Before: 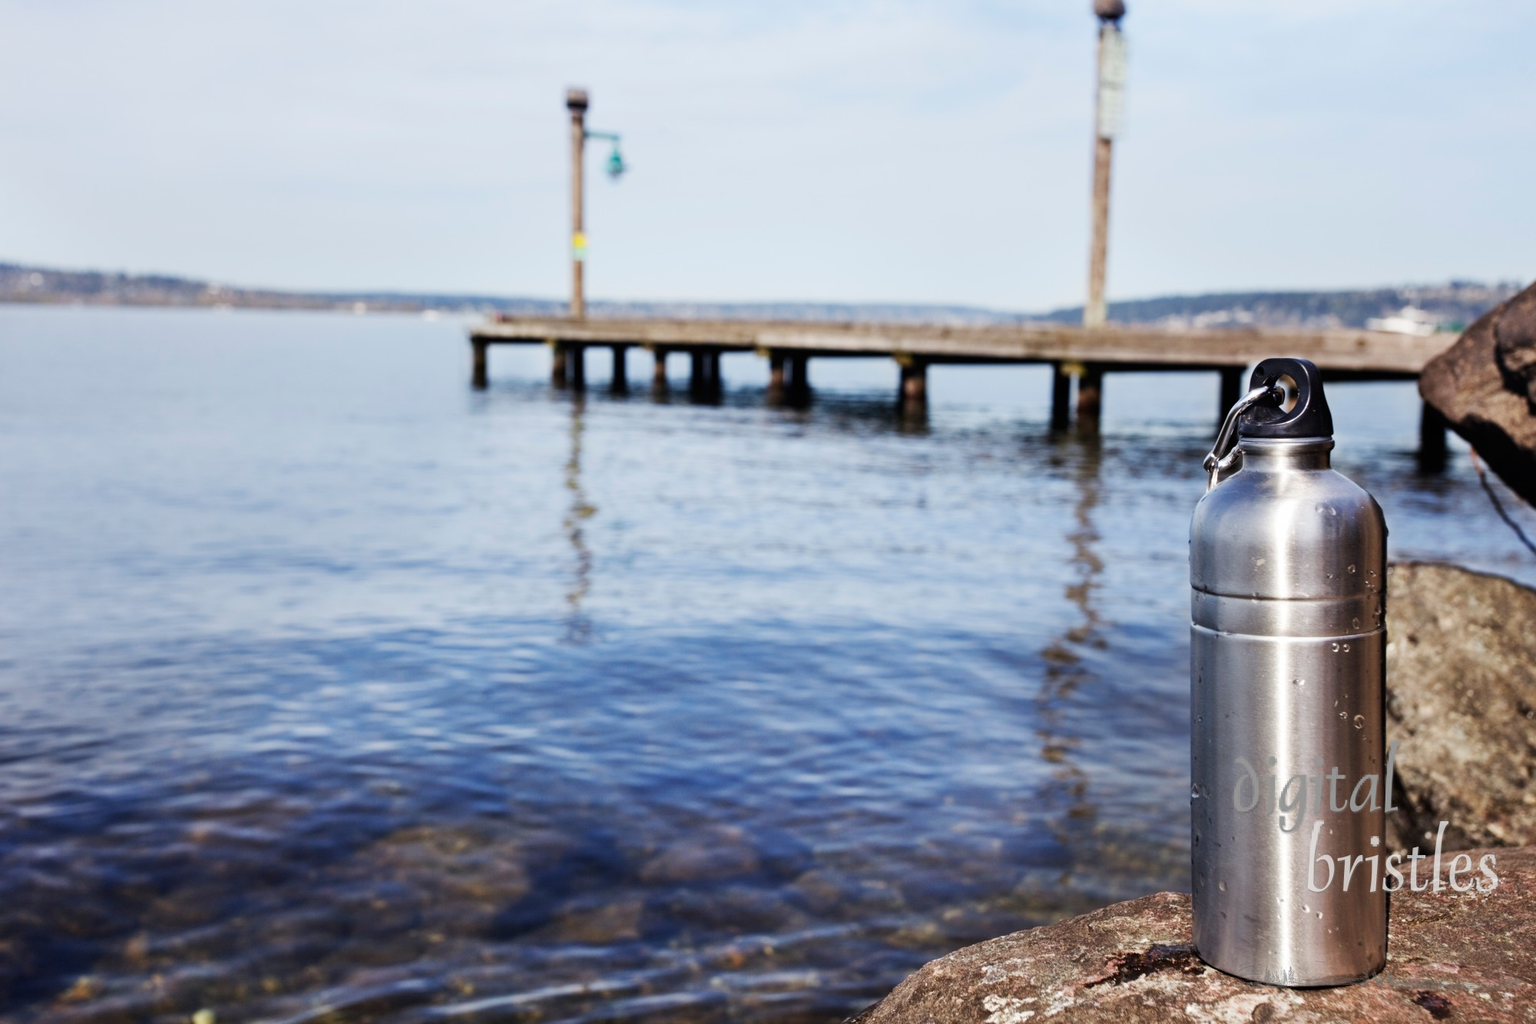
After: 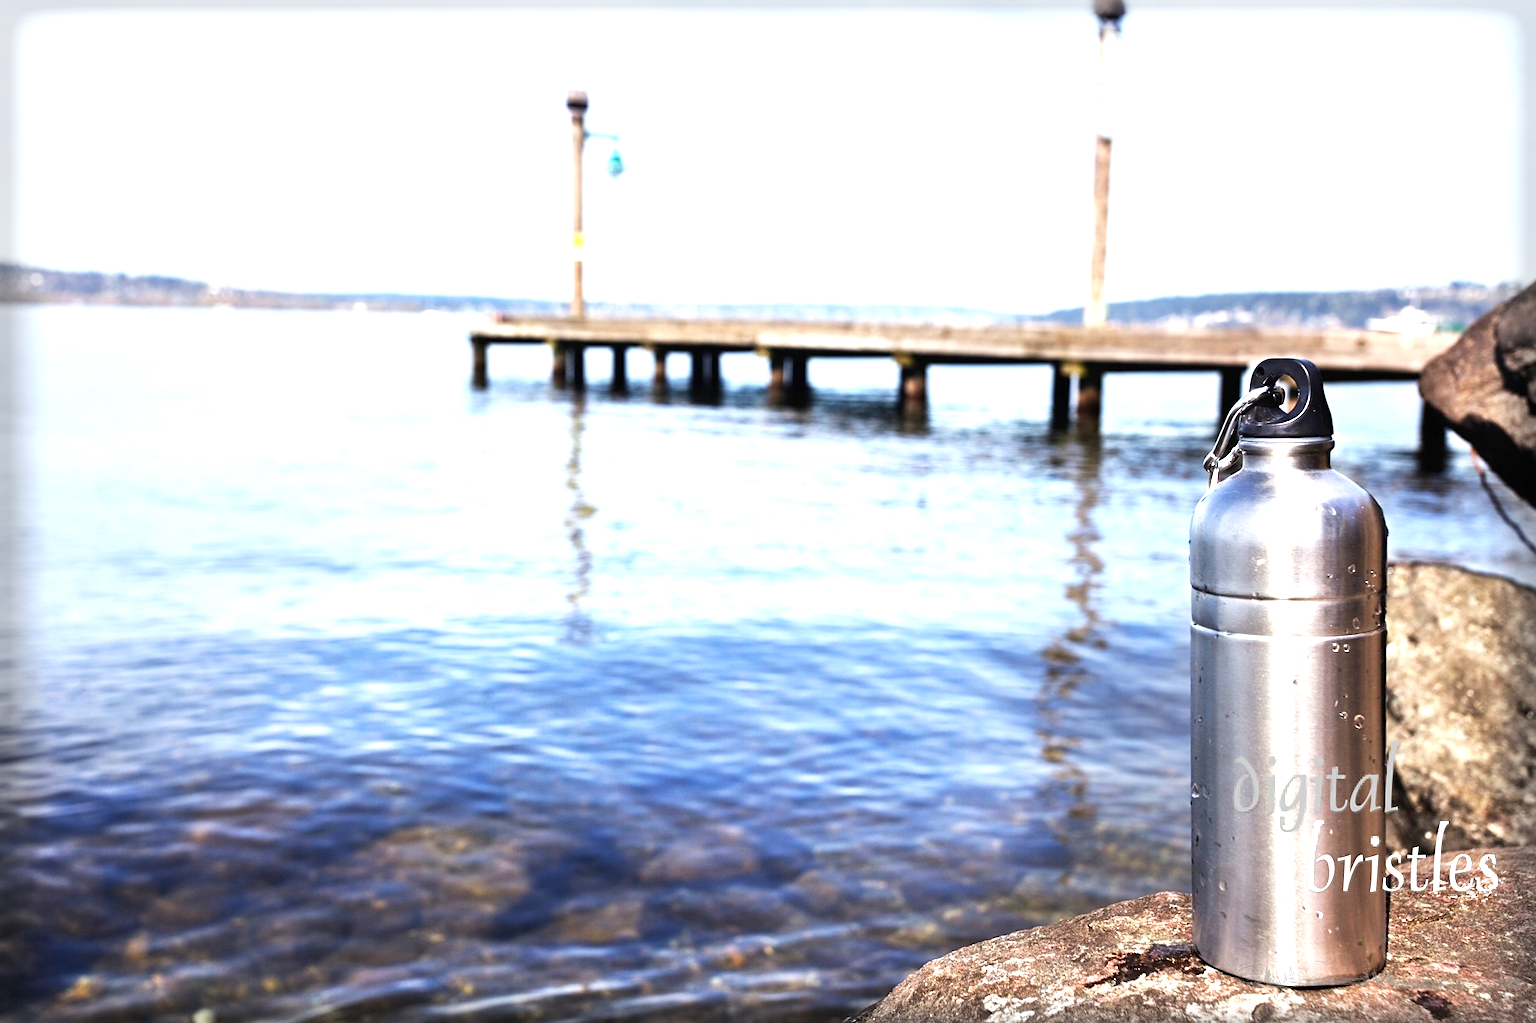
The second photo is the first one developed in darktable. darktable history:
sharpen: radius 1.517, amount 0.369, threshold 1.689
vignetting: fall-off start 93.5%, fall-off radius 5.42%, automatic ratio true, width/height ratio 1.33, shape 0.046
exposure: black level correction 0, exposure 1.103 EV, compensate exposure bias true, compensate highlight preservation false
tone equalizer: edges refinement/feathering 500, mask exposure compensation -1.57 EV, preserve details no
